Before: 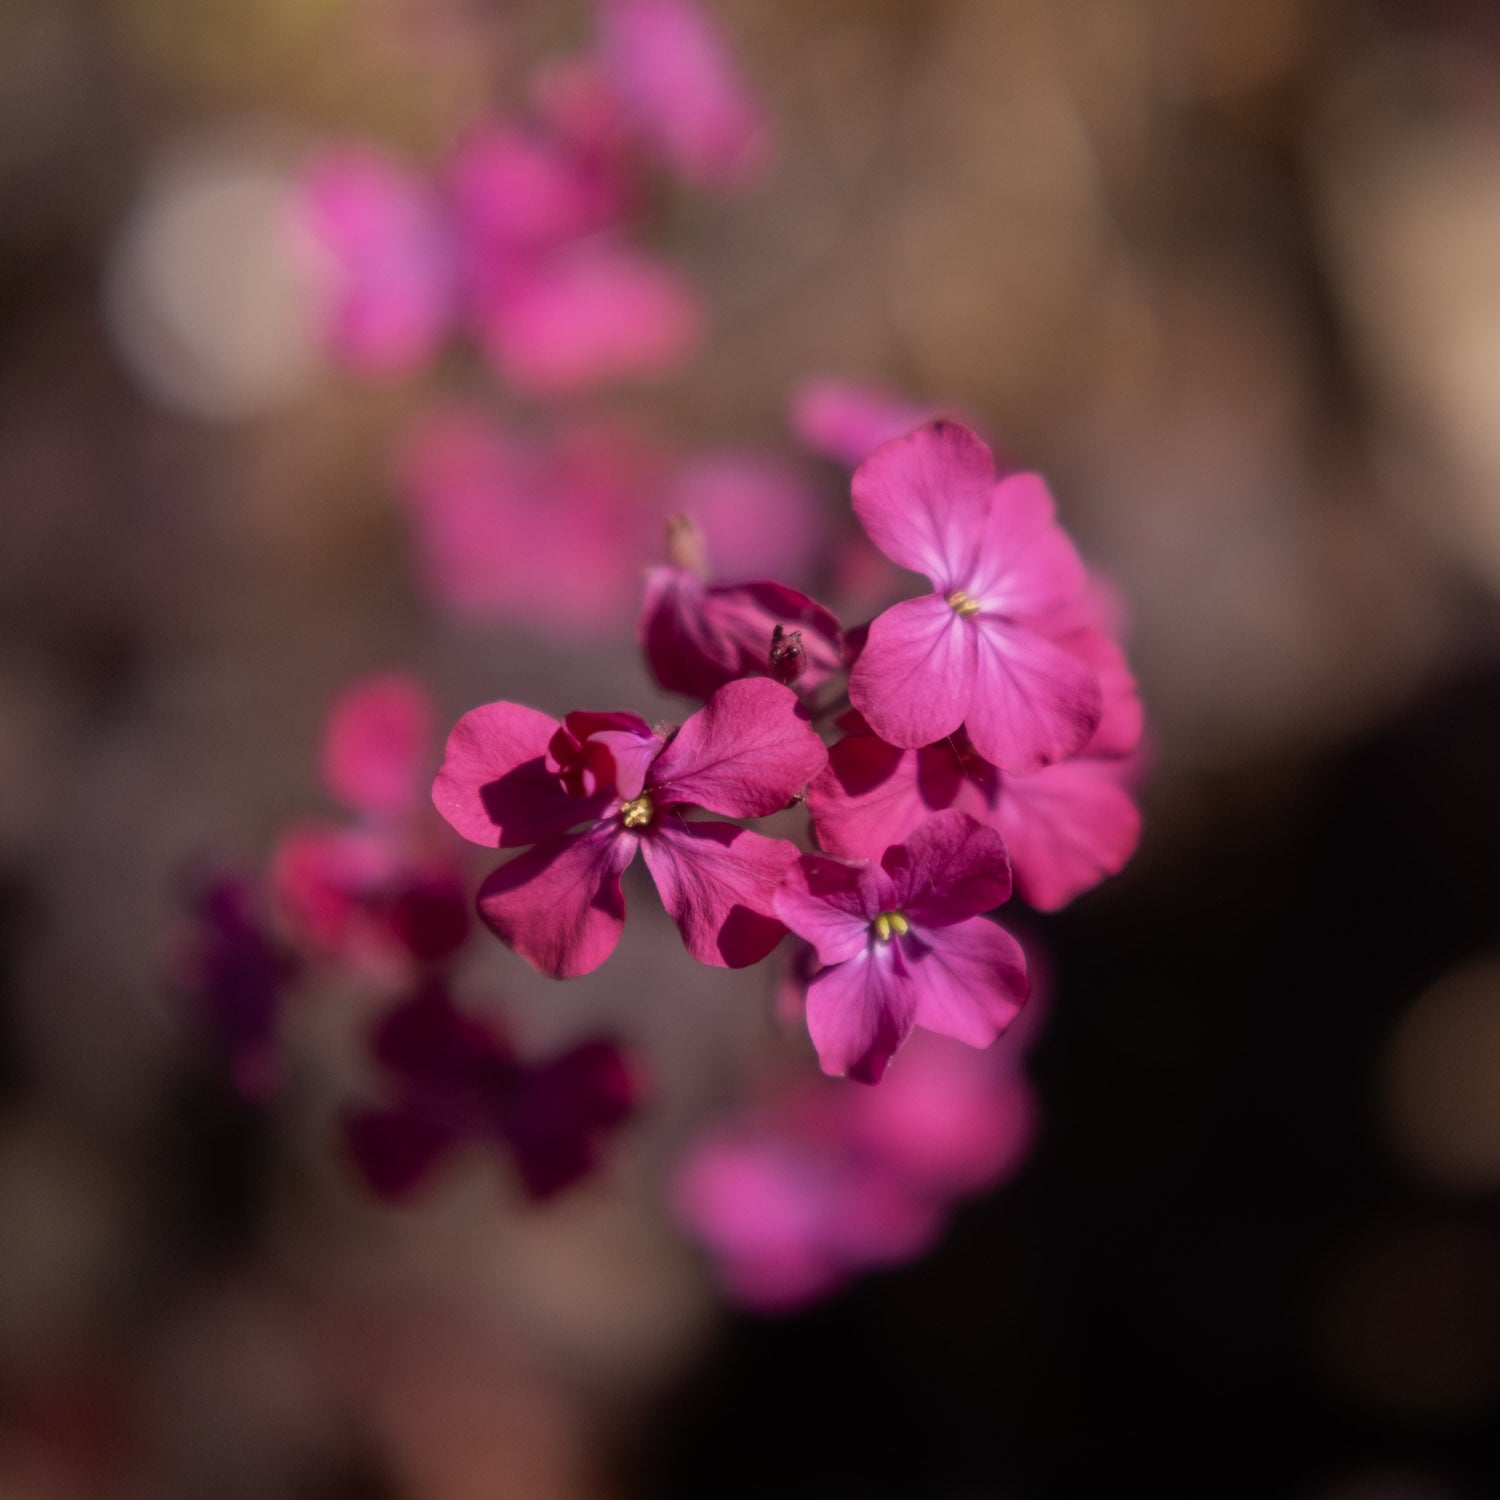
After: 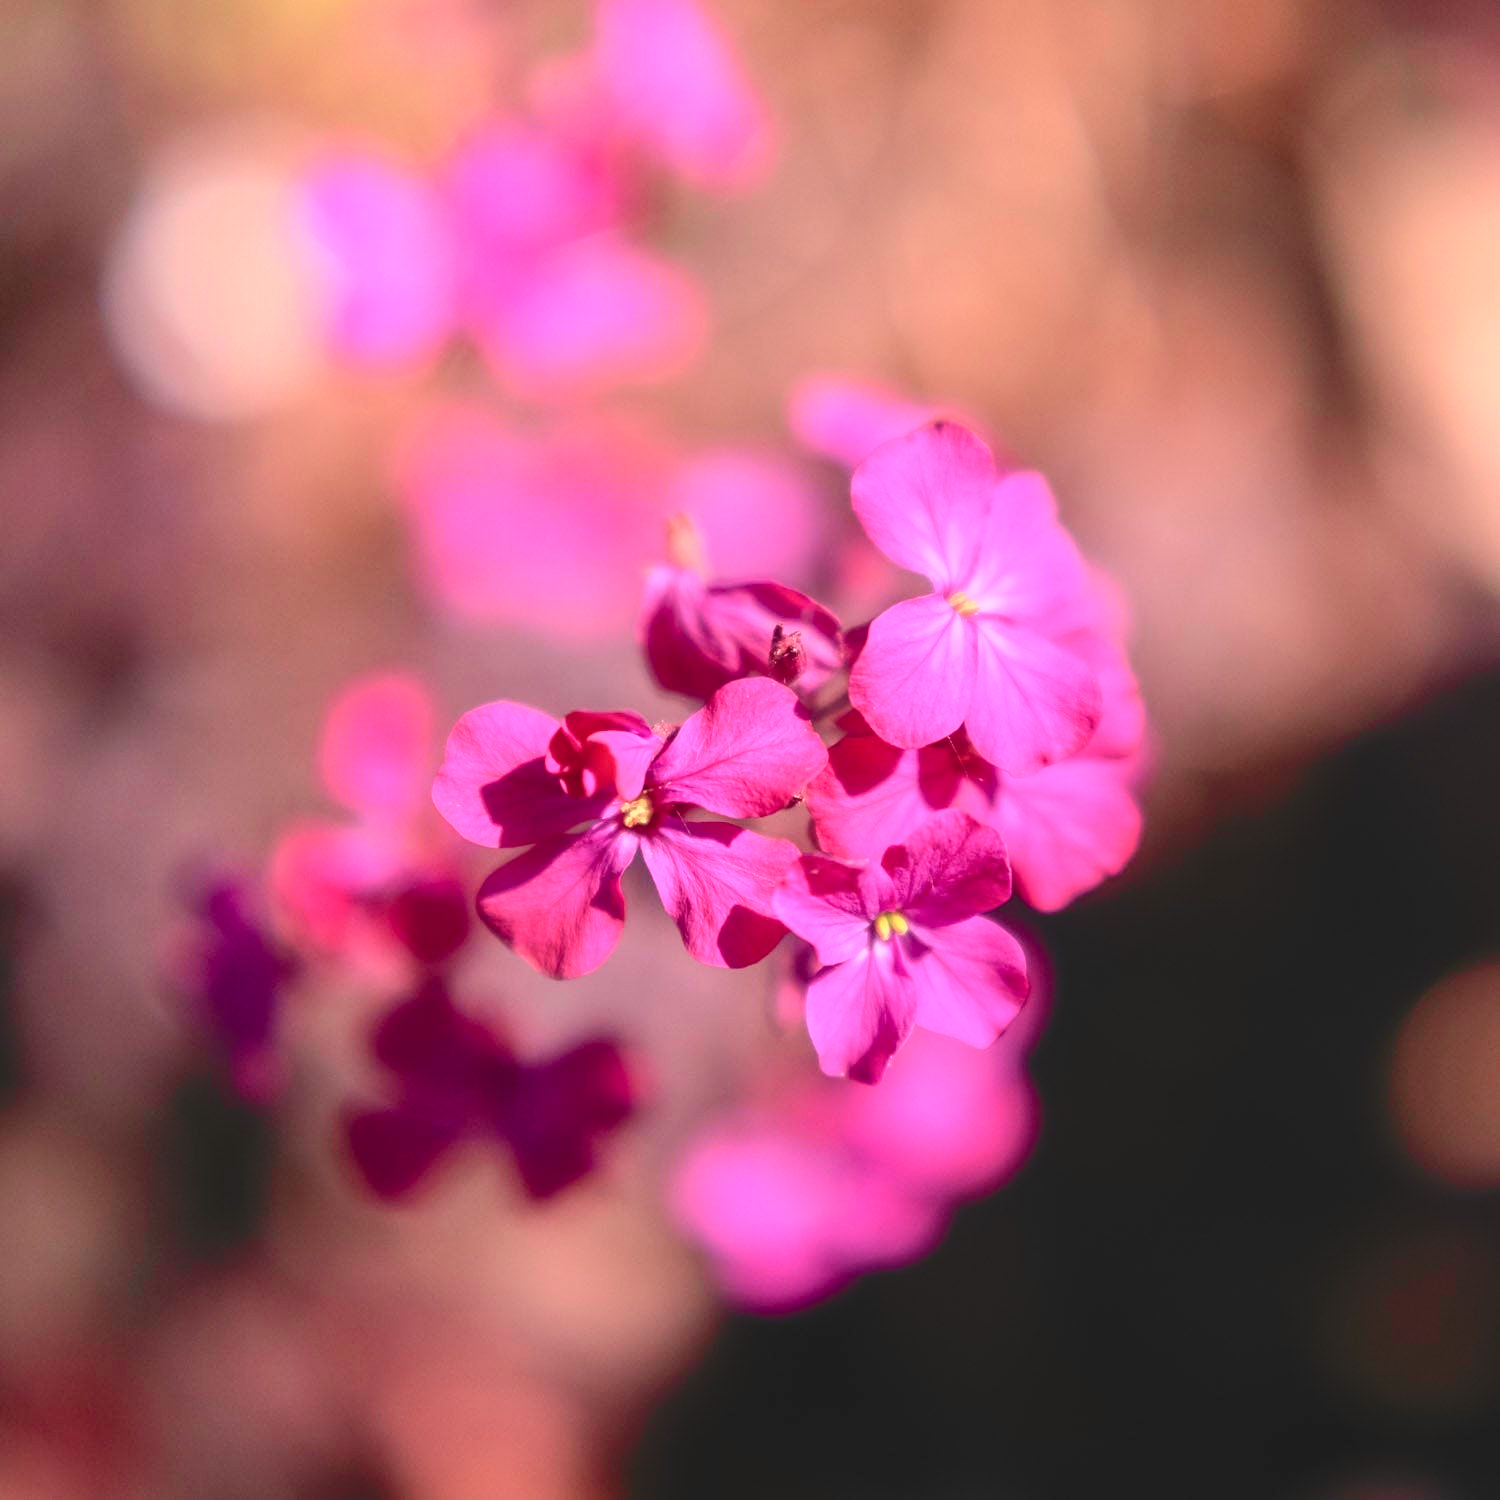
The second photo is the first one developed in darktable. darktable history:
sharpen: amount 0.2
global tonemap: drago (0.7, 100)
contrast brightness saturation: contrast 0.2, brightness 0.16, saturation 0.22
tone curve: curves: ch0 [(0, 0.036) (0.119, 0.115) (0.466, 0.498) (0.715, 0.767) (0.817, 0.865) (1, 0.998)]; ch1 [(0, 0) (0.377, 0.424) (0.442, 0.491) (0.487, 0.498) (0.514, 0.512) (0.536, 0.577) (0.66, 0.724) (1, 1)]; ch2 [(0, 0) (0.38, 0.405) (0.463, 0.443) (0.492, 0.486) (0.526, 0.541) (0.578, 0.598) (1, 1)], color space Lab, independent channels, preserve colors none
